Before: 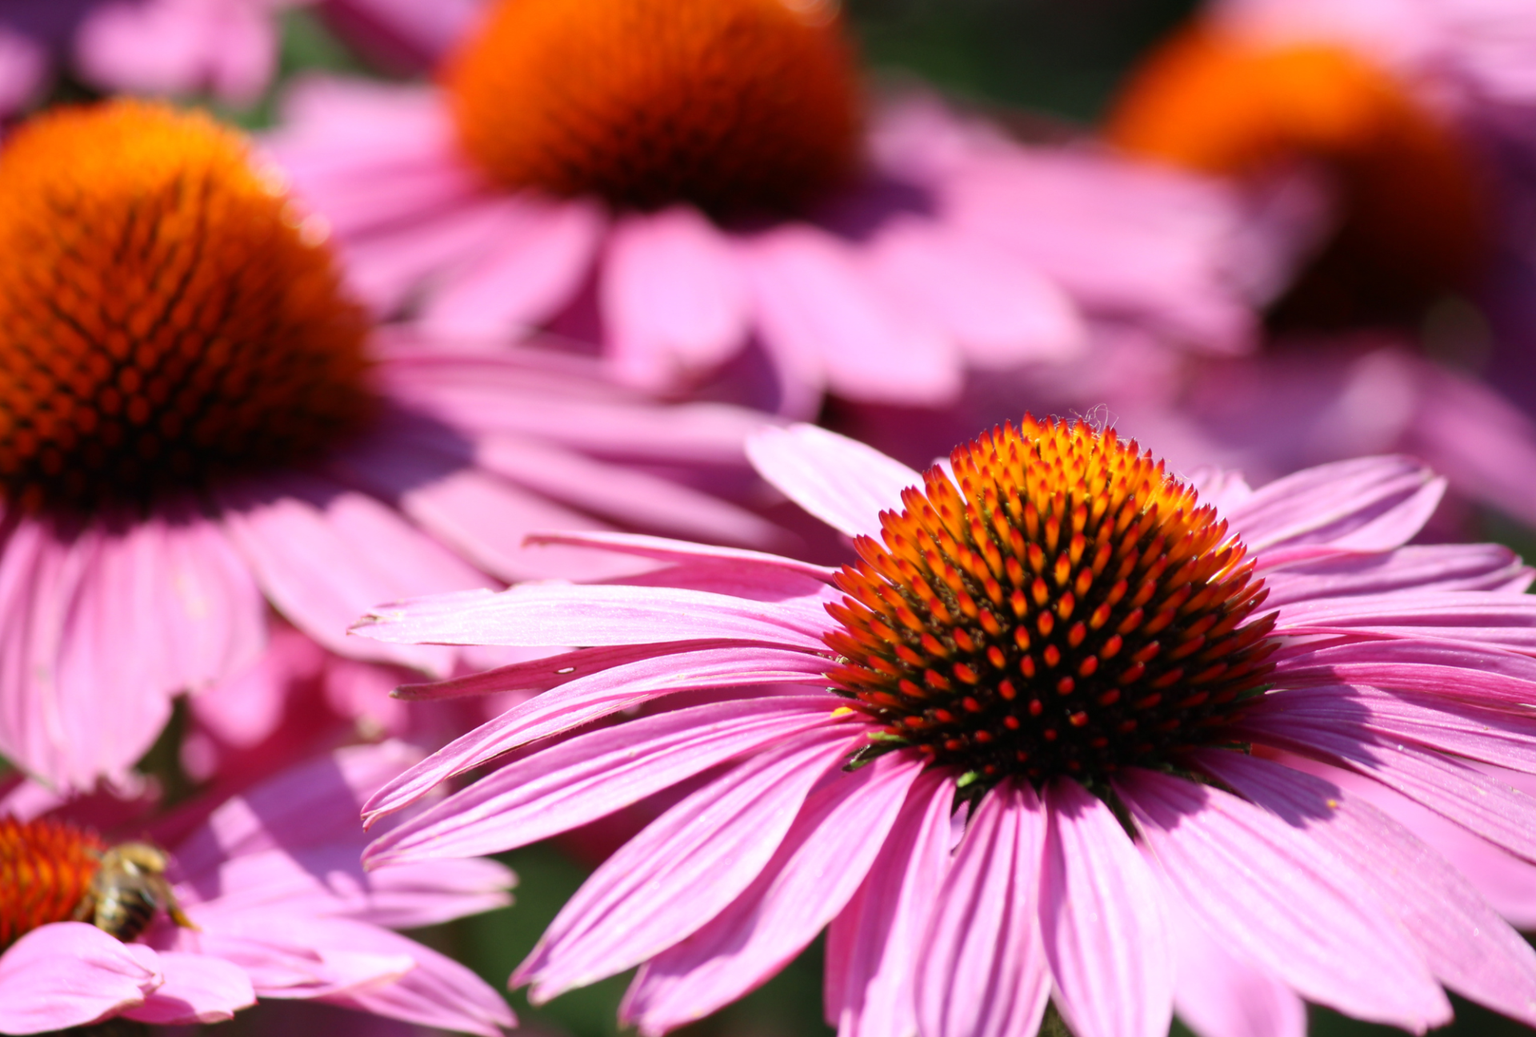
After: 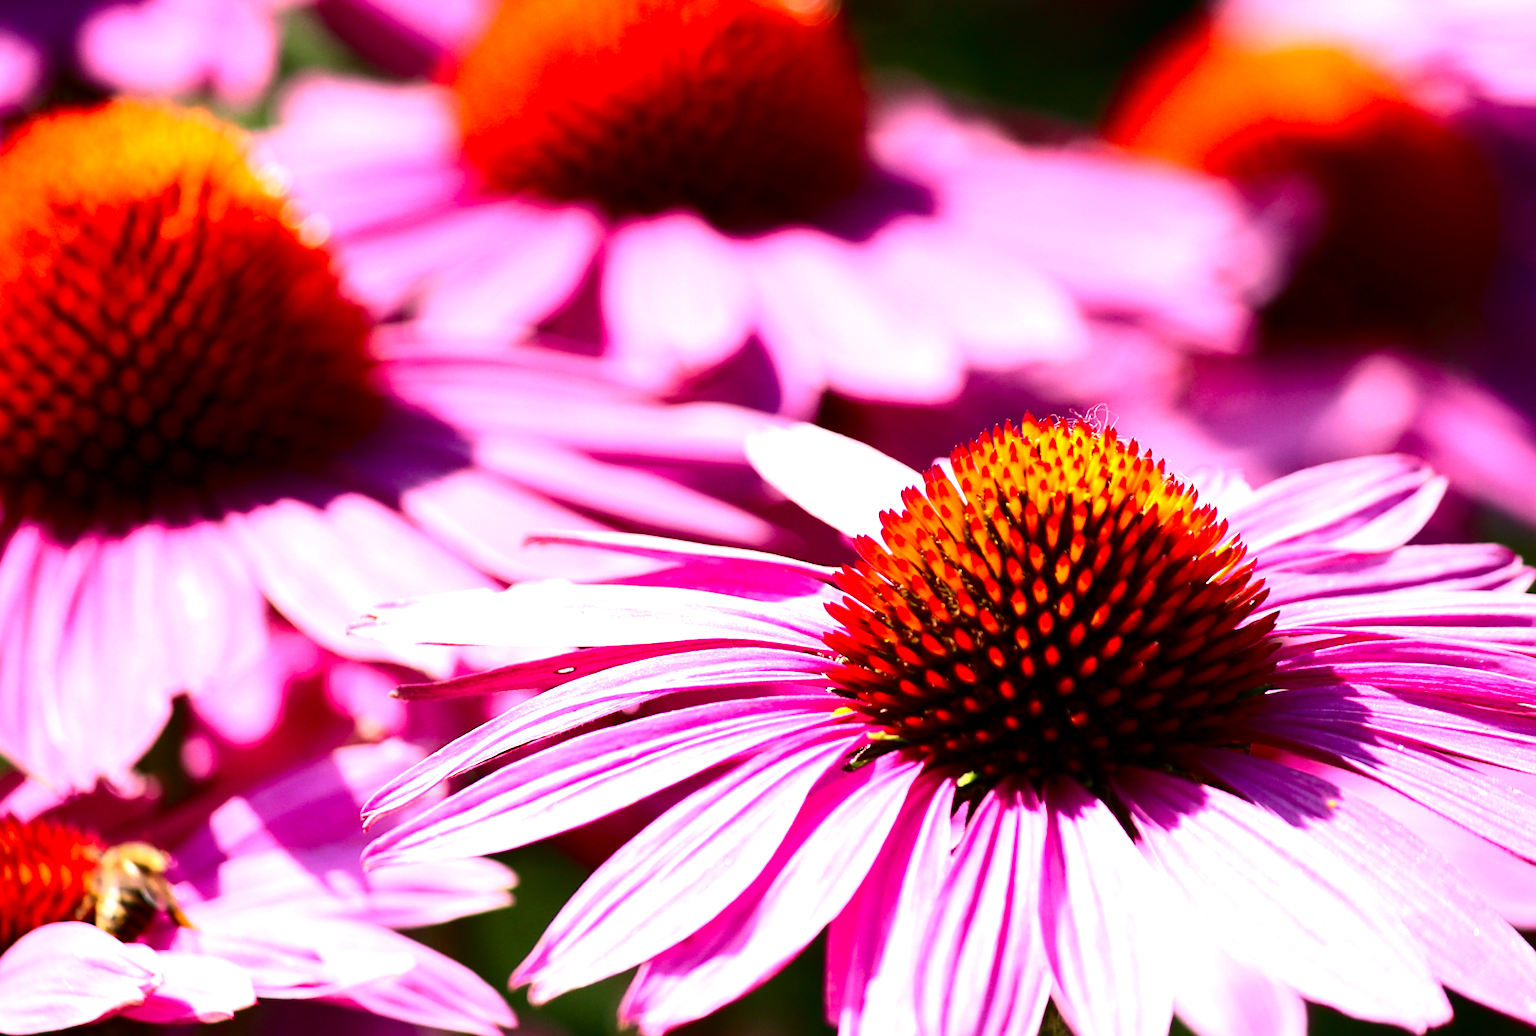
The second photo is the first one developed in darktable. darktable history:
sharpen: on, module defaults
exposure: exposure 1 EV, compensate exposure bias true, compensate highlight preservation false
color zones: curves: ch0 [(0, 0.5) (0.143, 0.5) (0.286, 0.5) (0.429, 0.5) (0.62, 0.489) (0.714, 0.445) (0.844, 0.496) (1, 0.5)]; ch1 [(0, 0.5) (0.143, 0.5) (0.286, 0.5) (0.429, 0.5) (0.571, 0.5) (0.714, 0.523) (0.857, 0.5) (1, 0.5)]
contrast brightness saturation: contrast 0.236, brightness -0.229, saturation 0.148
color correction: highlights a* 14.62, highlights b* 4.87
